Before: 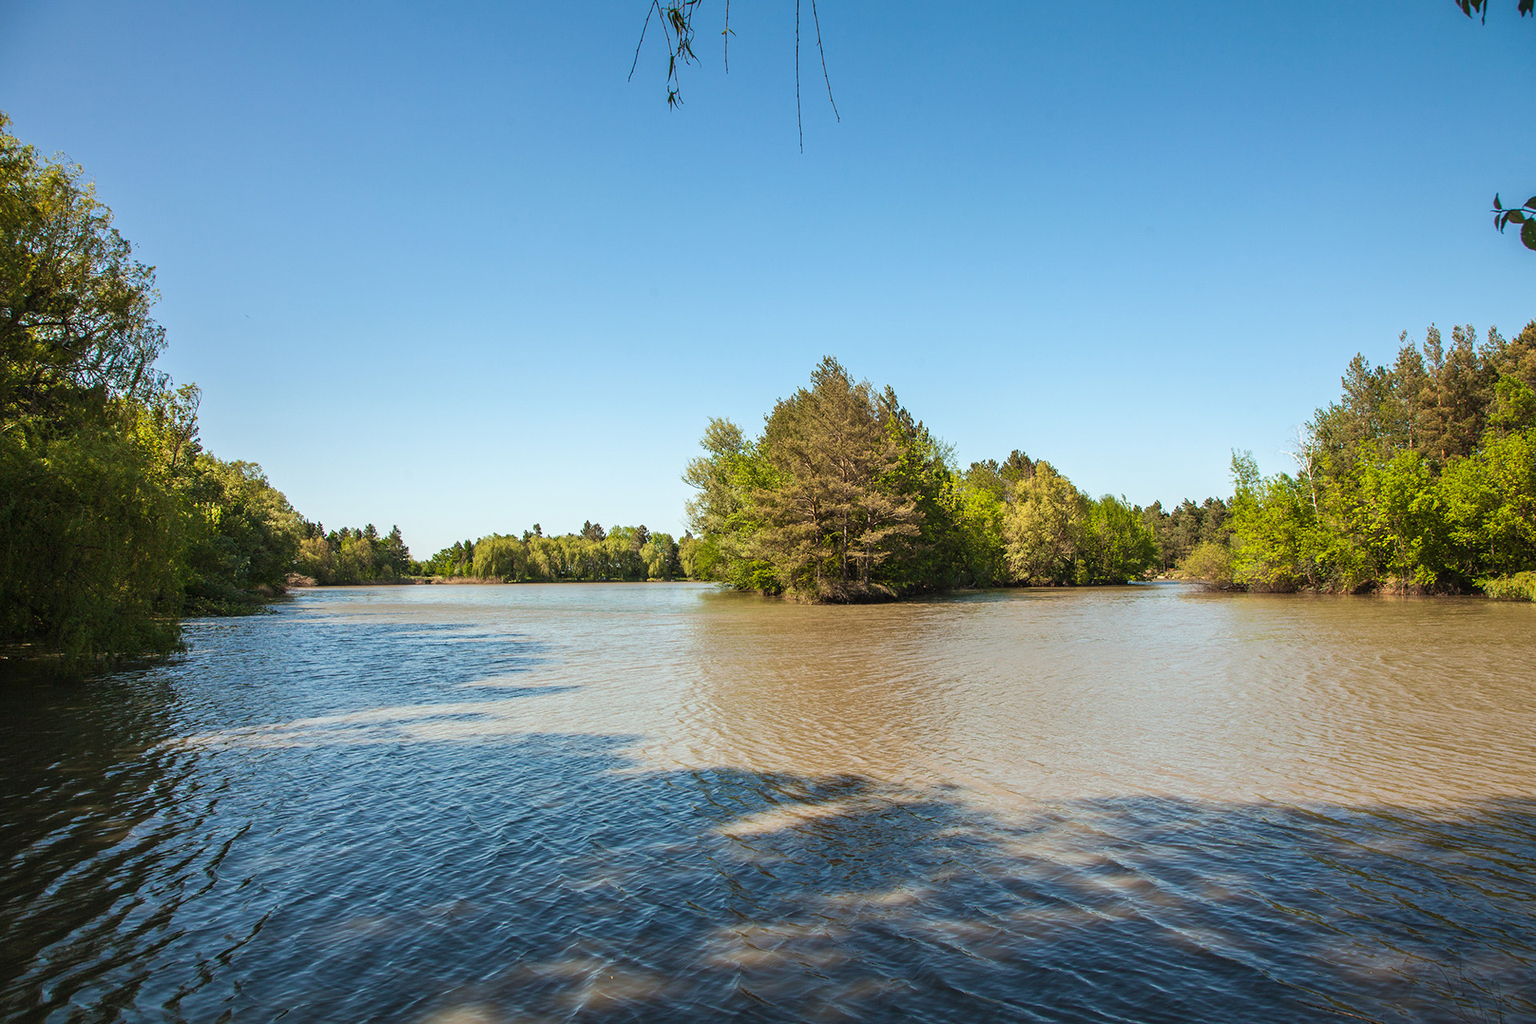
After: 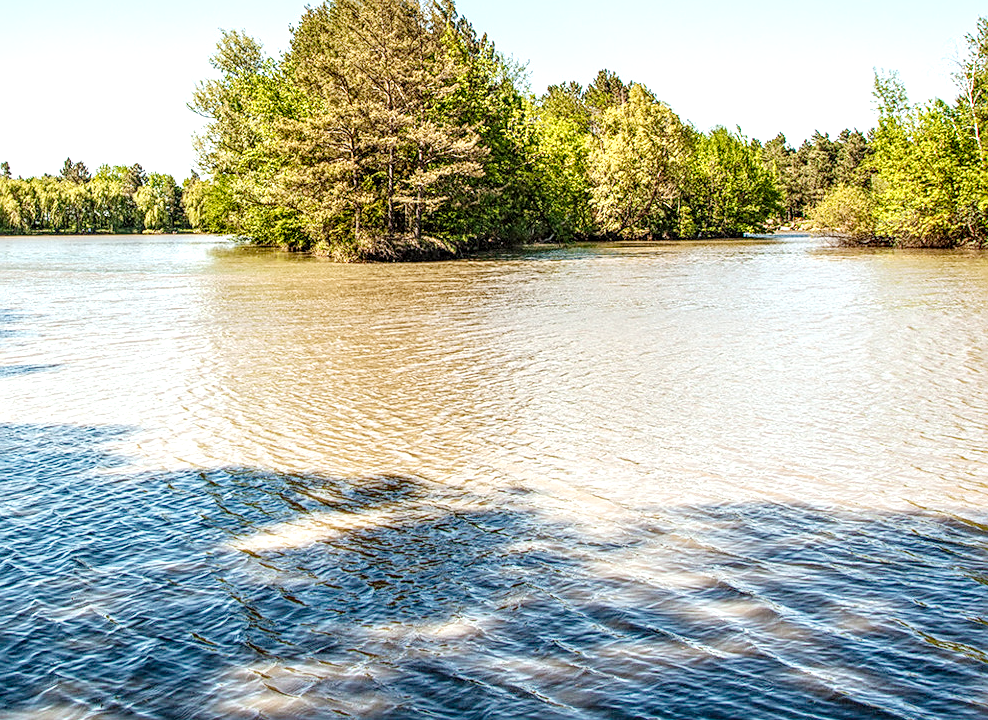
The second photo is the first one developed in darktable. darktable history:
sharpen: on, module defaults
crop: left 34.715%, top 38.585%, right 13.781%, bottom 5.153%
exposure: black level correction 0, exposure 1.367 EV, compensate highlight preservation false
color correction: highlights b* -0.029, saturation 1.06
contrast brightness saturation: contrast -0.103, saturation -0.088
local contrast: highlights 5%, shadows 3%, detail 182%
tone curve: curves: ch0 [(0, 0) (0.049, 0.01) (0.154, 0.081) (0.491, 0.519) (0.748, 0.765) (1, 0.919)]; ch1 [(0, 0) (0.172, 0.123) (0.317, 0.272) (0.391, 0.424) (0.499, 0.497) (0.531, 0.541) (0.615, 0.608) (0.741, 0.783) (1, 1)]; ch2 [(0, 0) (0.411, 0.424) (0.483, 0.478) (0.546, 0.532) (0.652, 0.633) (1, 1)], preserve colors none
